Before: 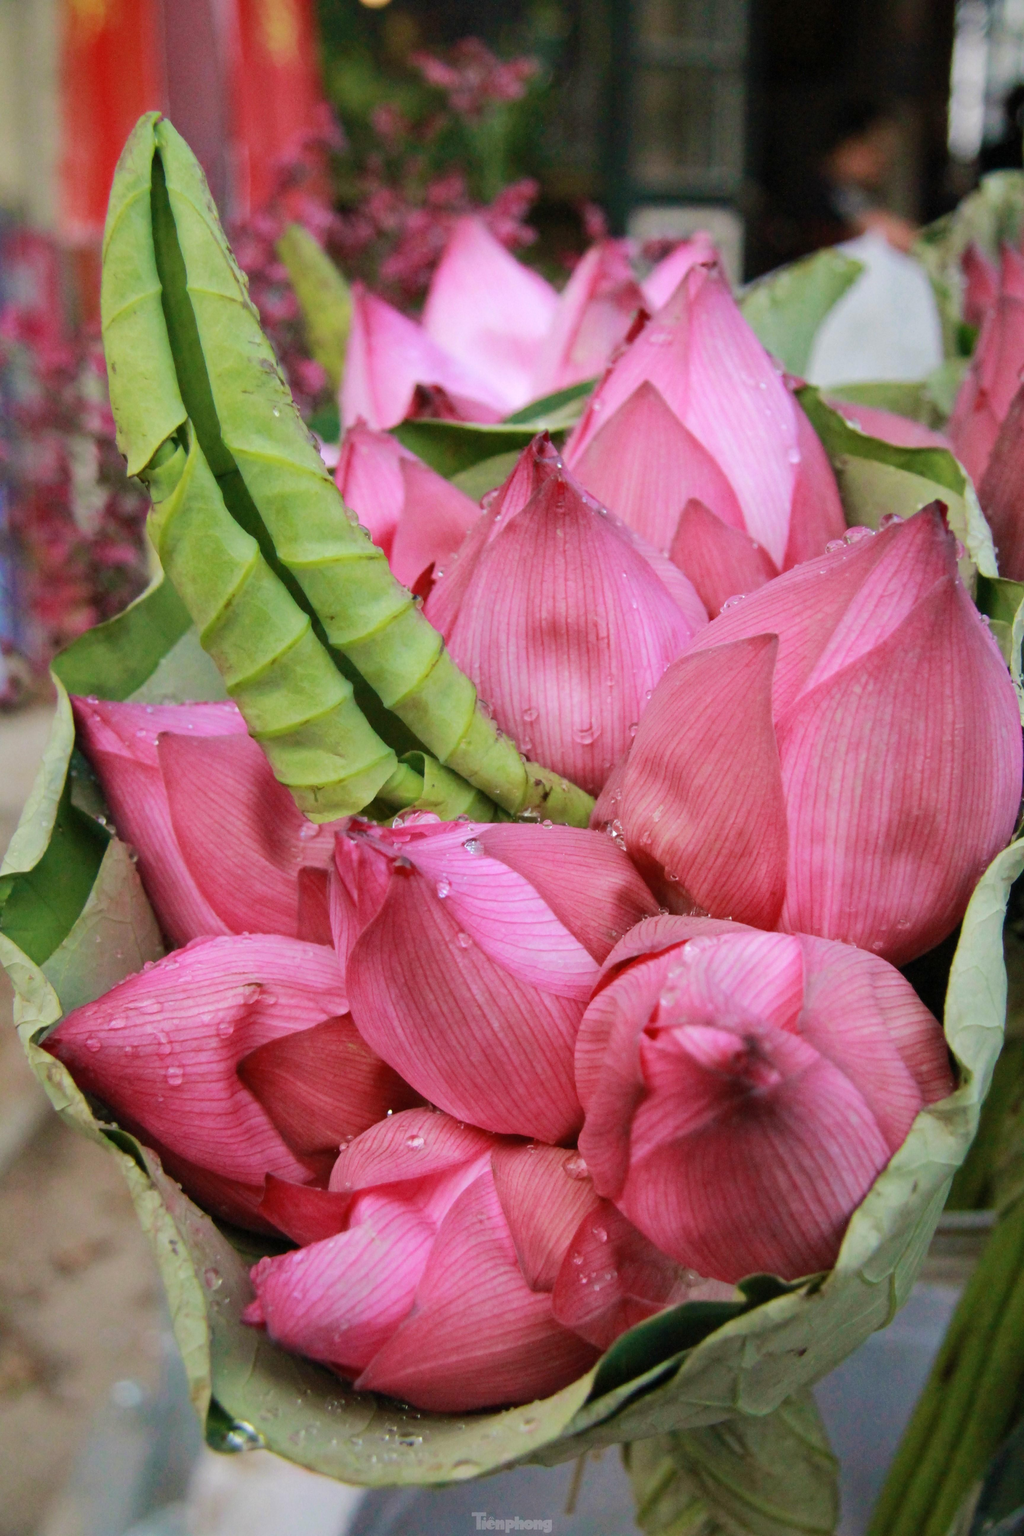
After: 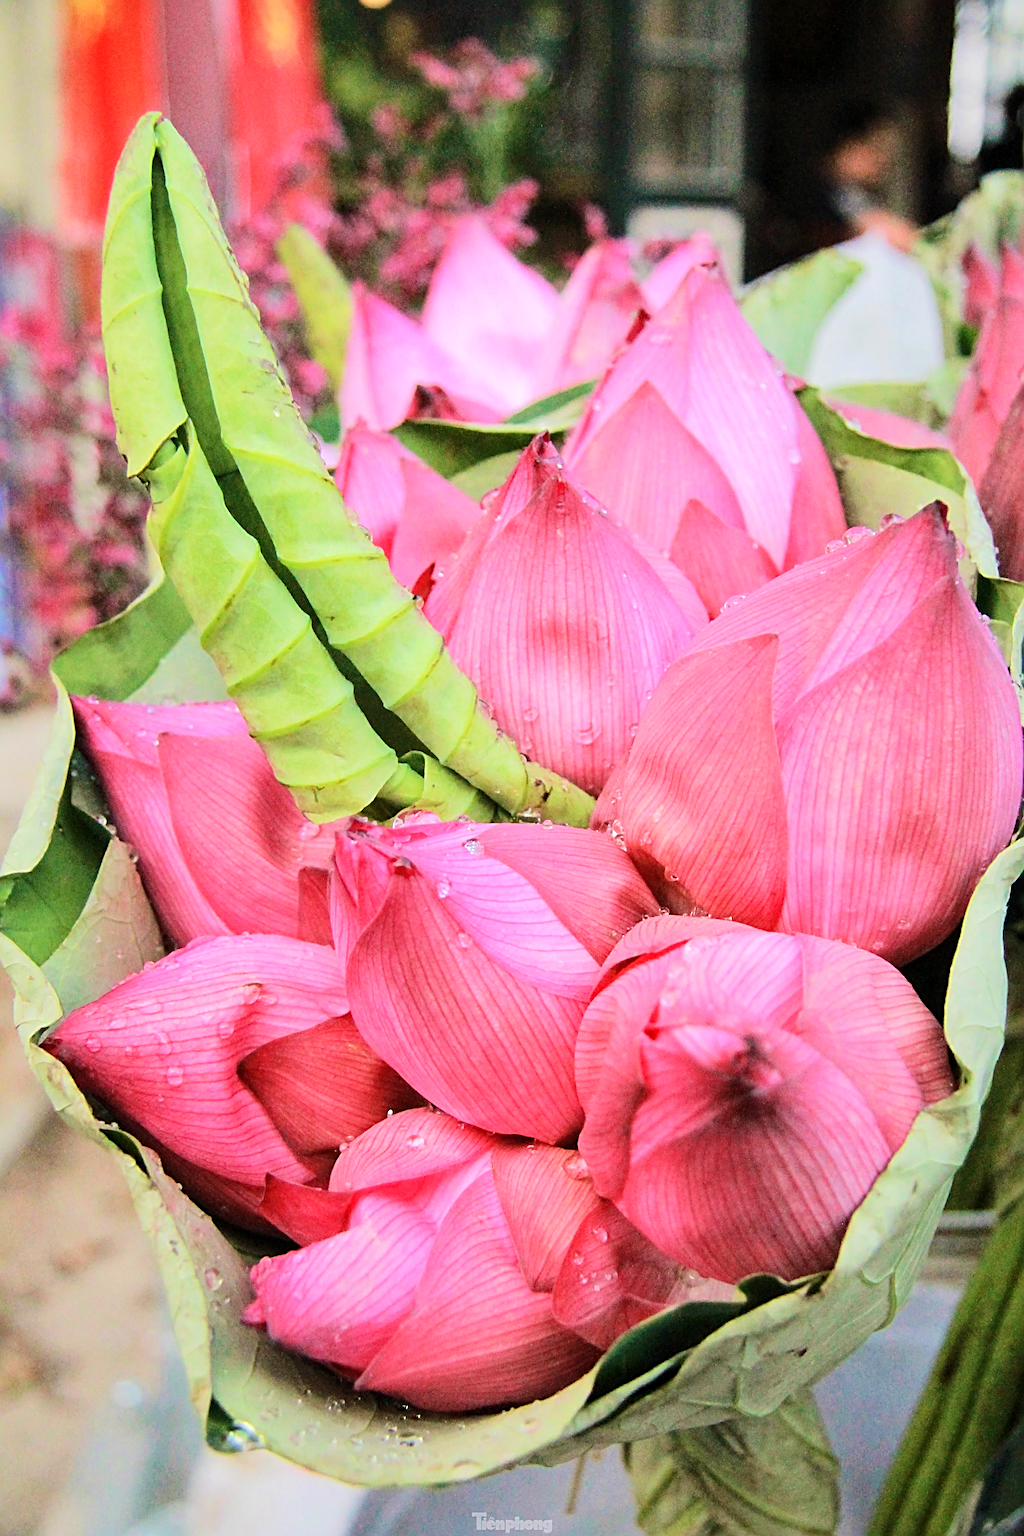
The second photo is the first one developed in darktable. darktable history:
tone equalizer: -7 EV 0.148 EV, -6 EV 0.569 EV, -5 EV 1.15 EV, -4 EV 1.31 EV, -3 EV 1.12 EV, -2 EV 0.6 EV, -1 EV 0.146 EV, edges refinement/feathering 500, mask exposure compensation -1.57 EV, preserve details no
sharpen: radius 3.071, amount 0.769
exposure: compensate highlight preservation false
local contrast: highlights 102%, shadows 98%, detail 119%, midtone range 0.2
